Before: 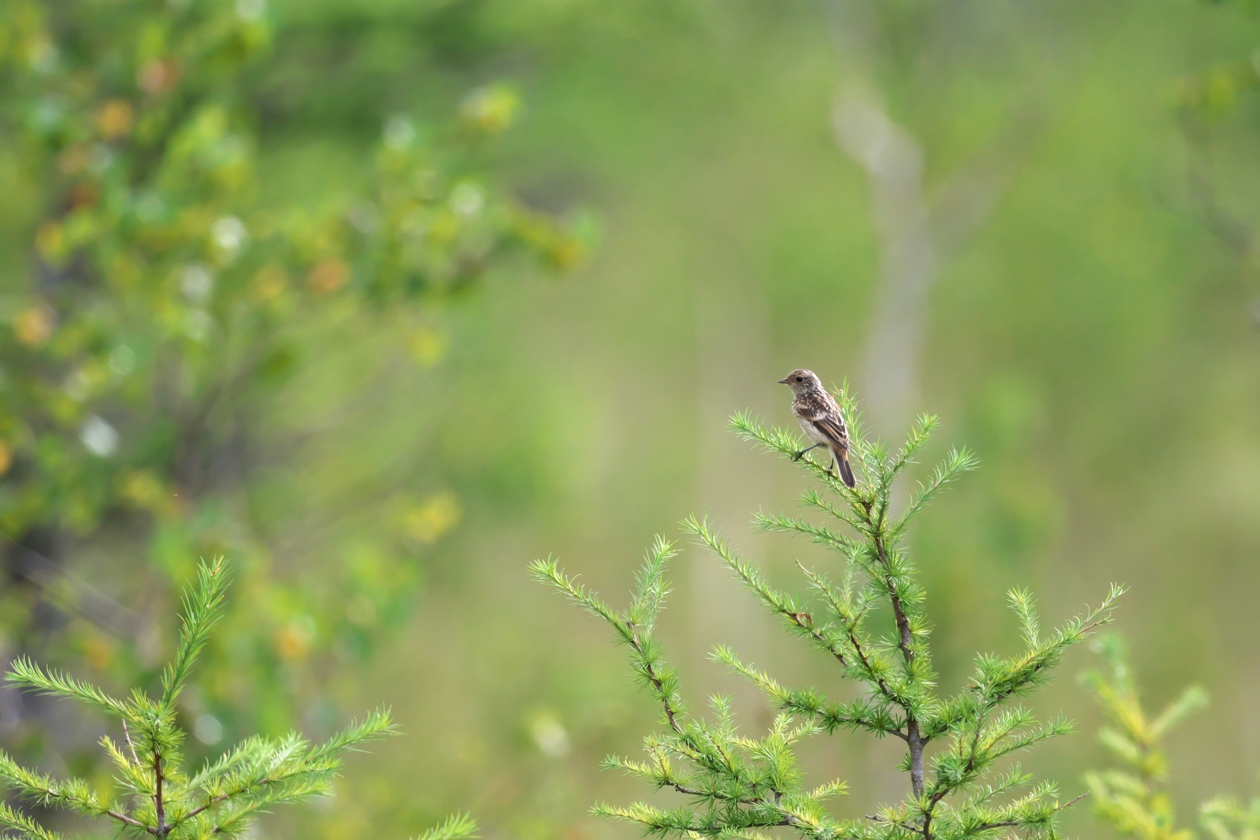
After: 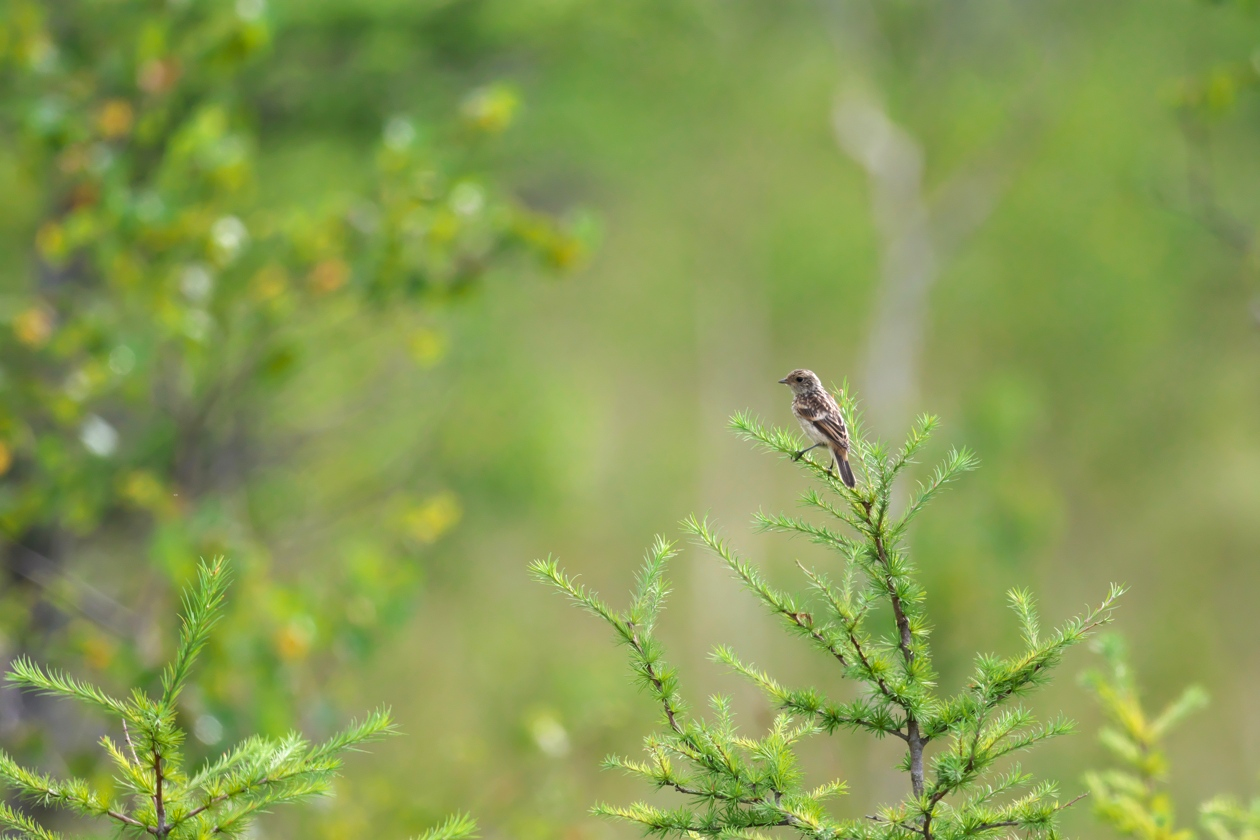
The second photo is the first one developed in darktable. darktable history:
color balance rgb: linear chroma grading › global chroma -15.266%, perceptual saturation grading › global saturation 29.622%
